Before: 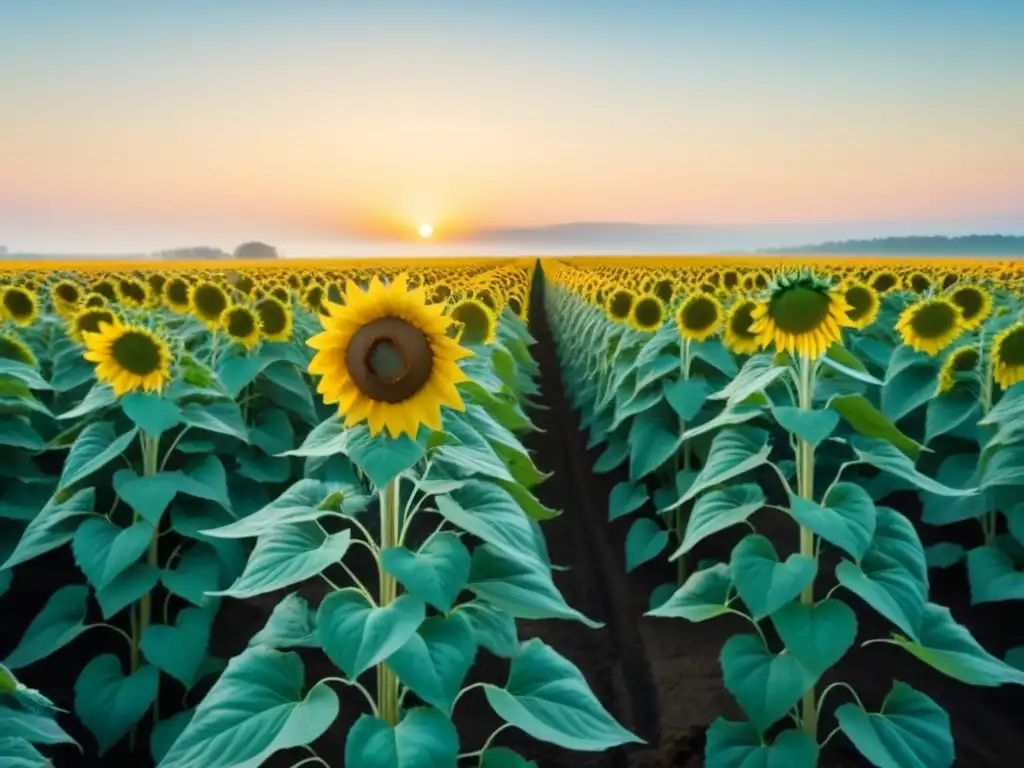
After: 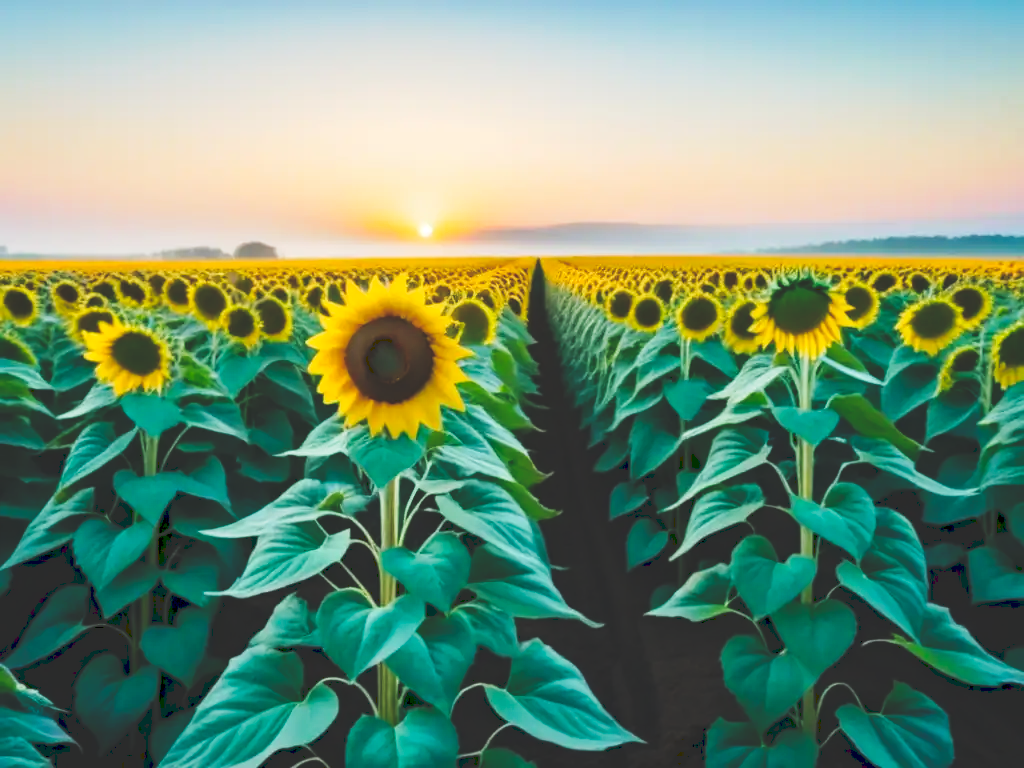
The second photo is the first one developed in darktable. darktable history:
haze removal: compatibility mode true, adaptive false
tone curve: curves: ch0 [(0, 0) (0.003, 0.169) (0.011, 0.173) (0.025, 0.177) (0.044, 0.184) (0.069, 0.191) (0.1, 0.199) (0.136, 0.206) (0.177, 0.221) (0.224, 0.248) (0.277, 0.284) (0.335, 0.344) (0.399, 0.413) (0.468, 0.497) (0.543, 0.594) (0.623, 0.691) (0.709, 0.779) (0.801, 0.868) (0.898, 0.931) (1, 1)], preserve colors none
